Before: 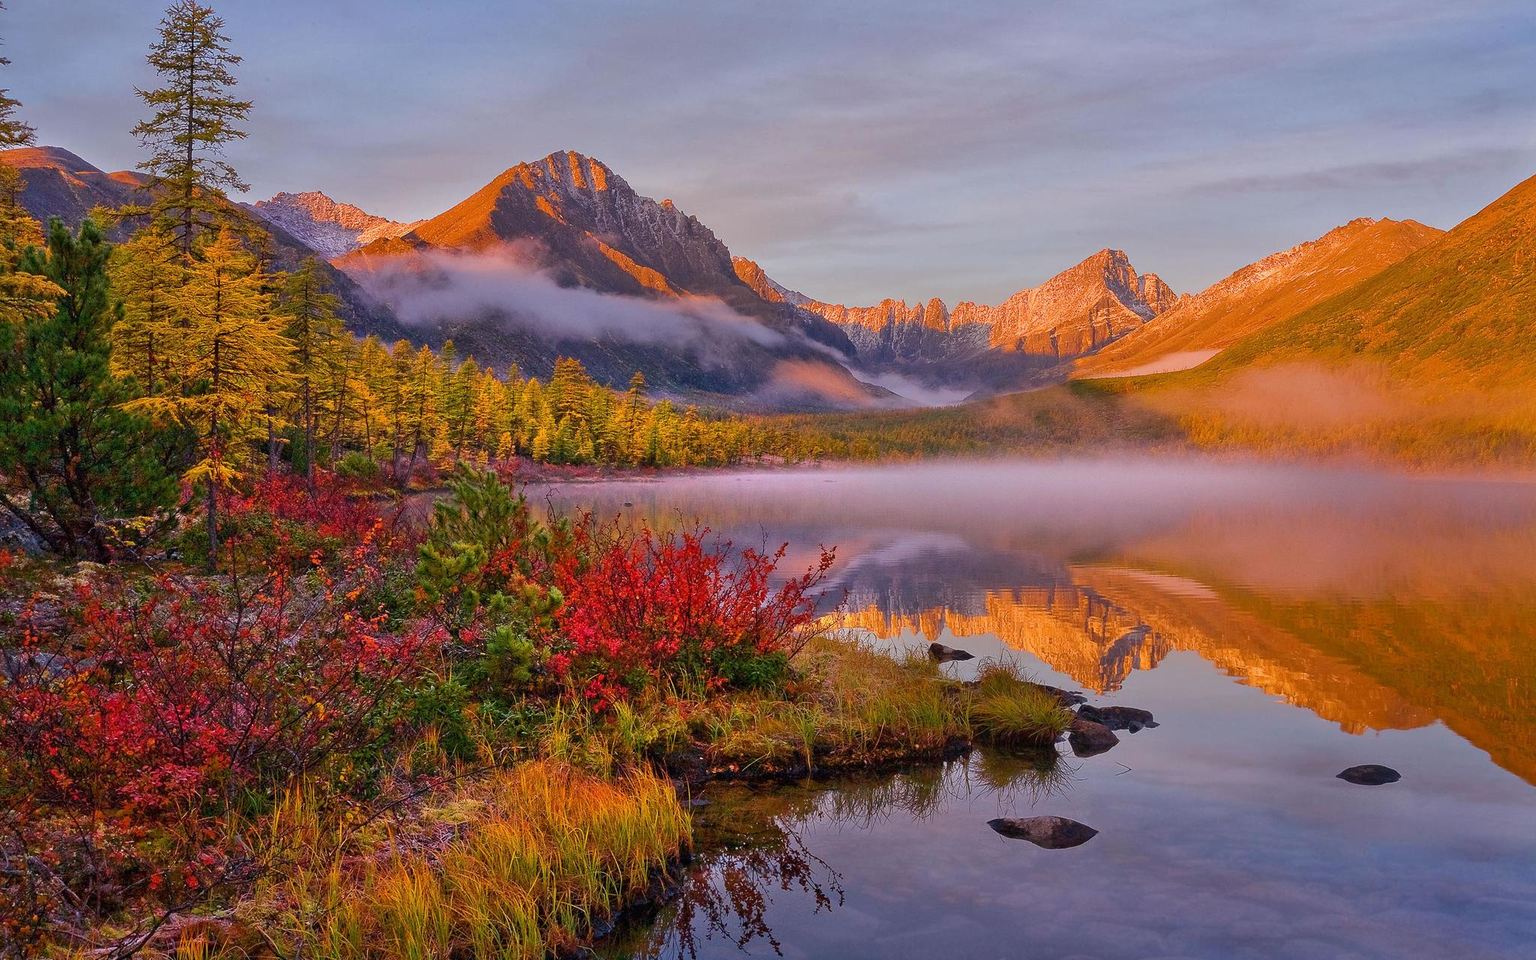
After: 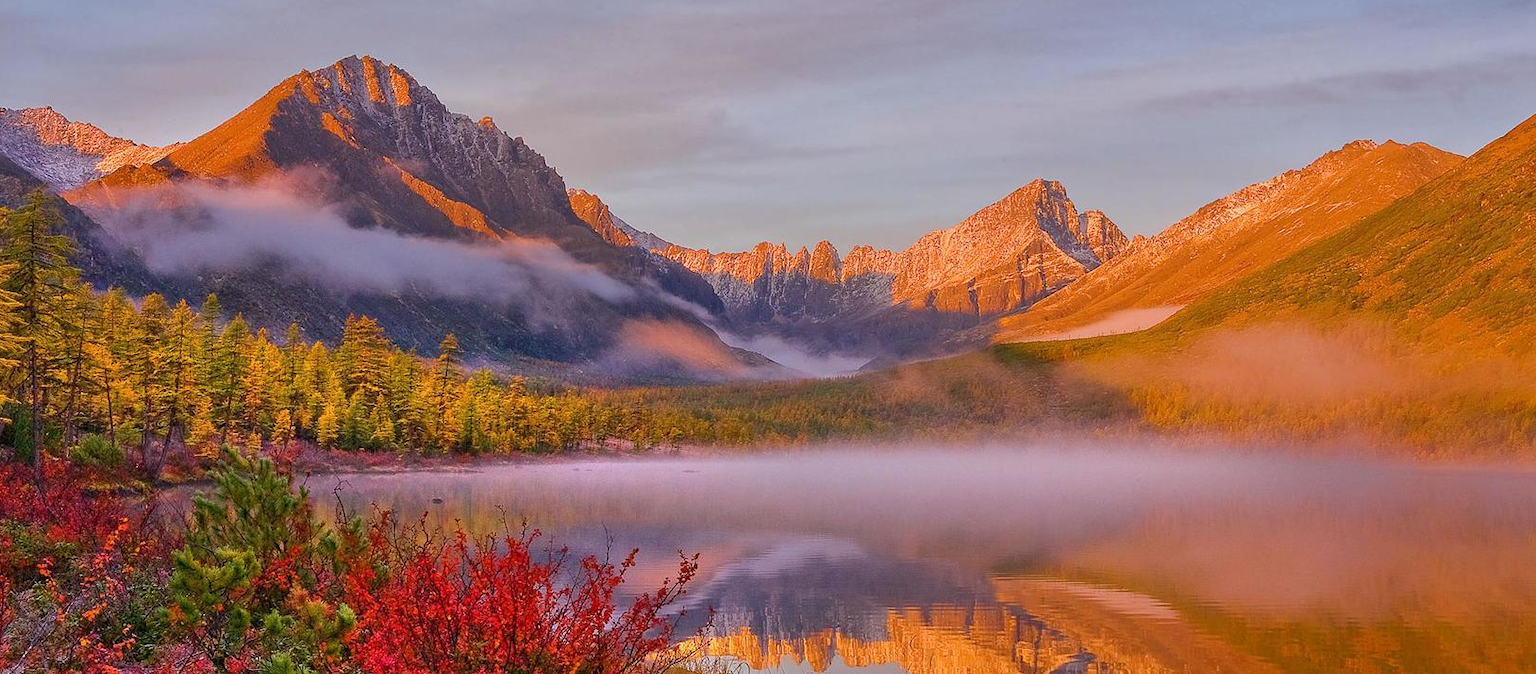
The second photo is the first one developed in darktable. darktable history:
crop: left 18.31%, top 11.108%, right 2.181%, bottom 33.022%
